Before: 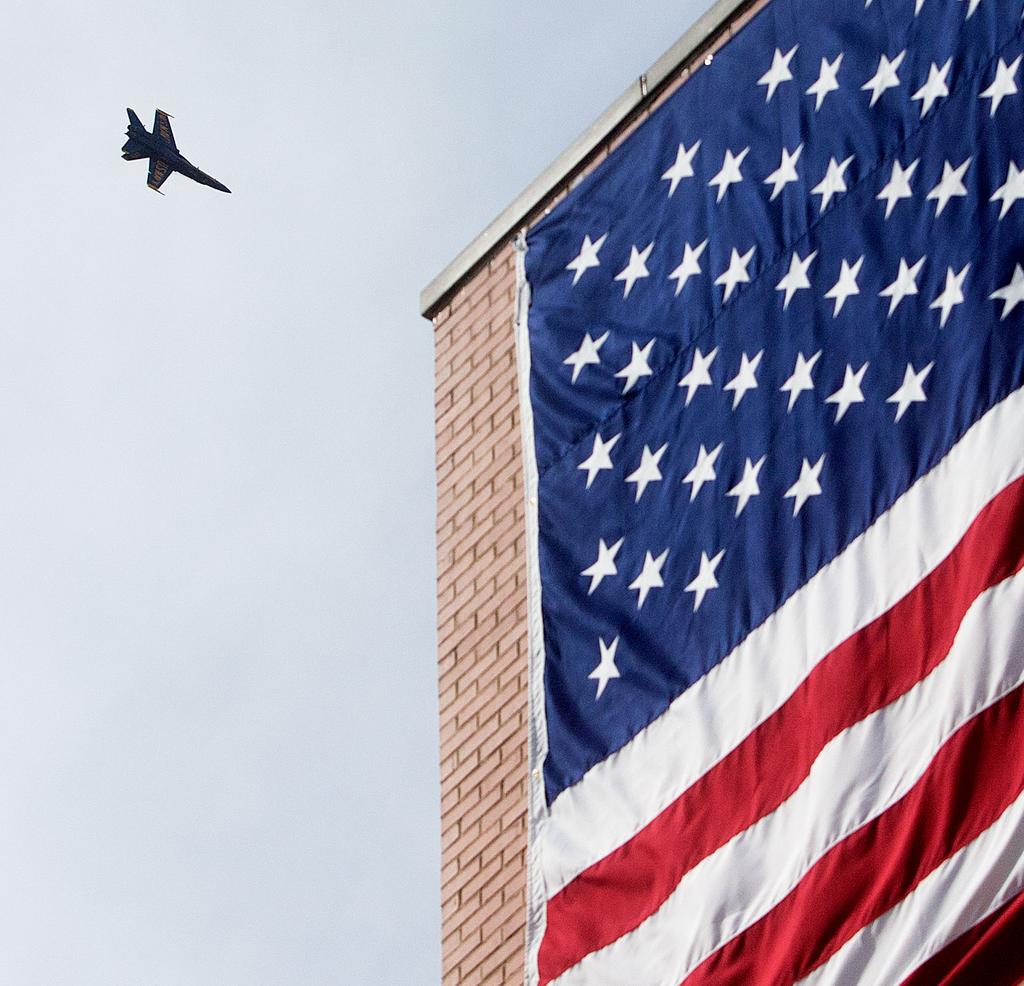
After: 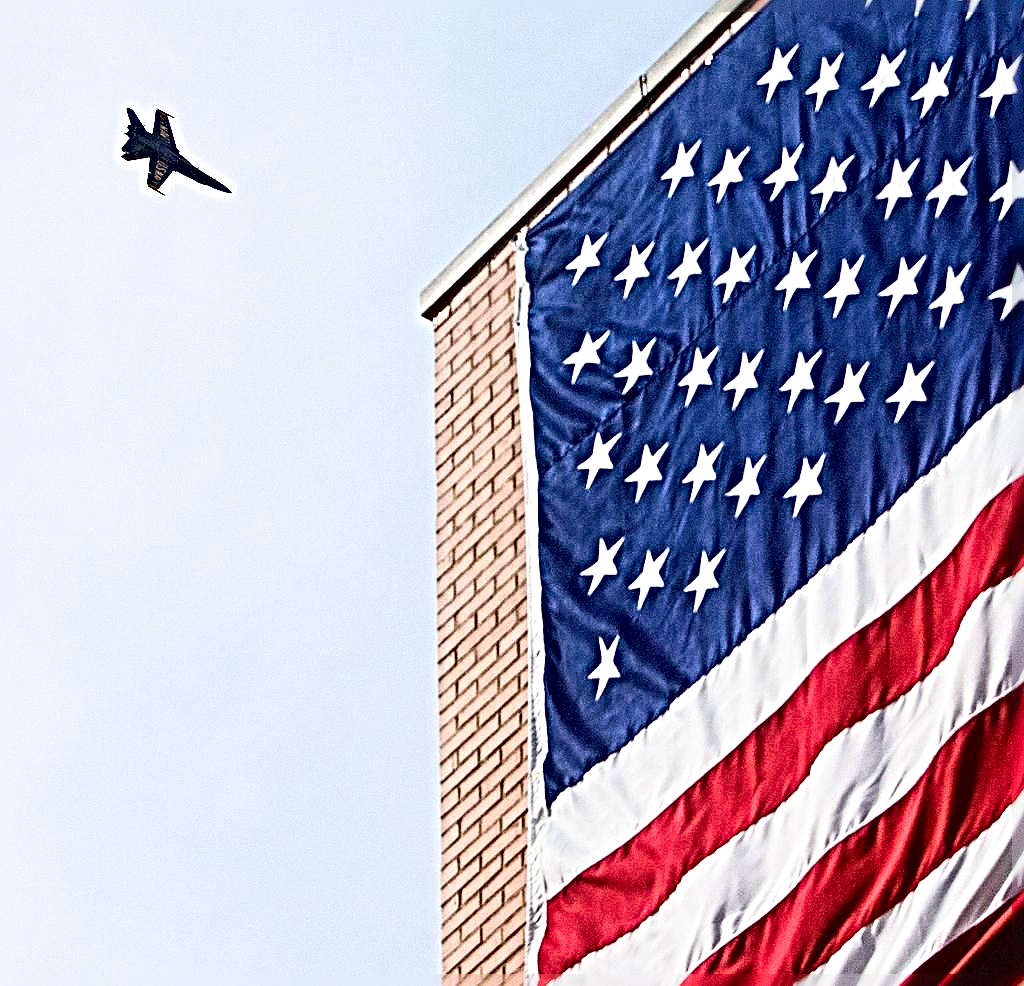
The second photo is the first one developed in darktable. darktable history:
sharpen: radius 6.249, amount 1.795, threshold 0
contrast brightness saturation: contrast 0.204, brightness 0.166, saturation 0.228
